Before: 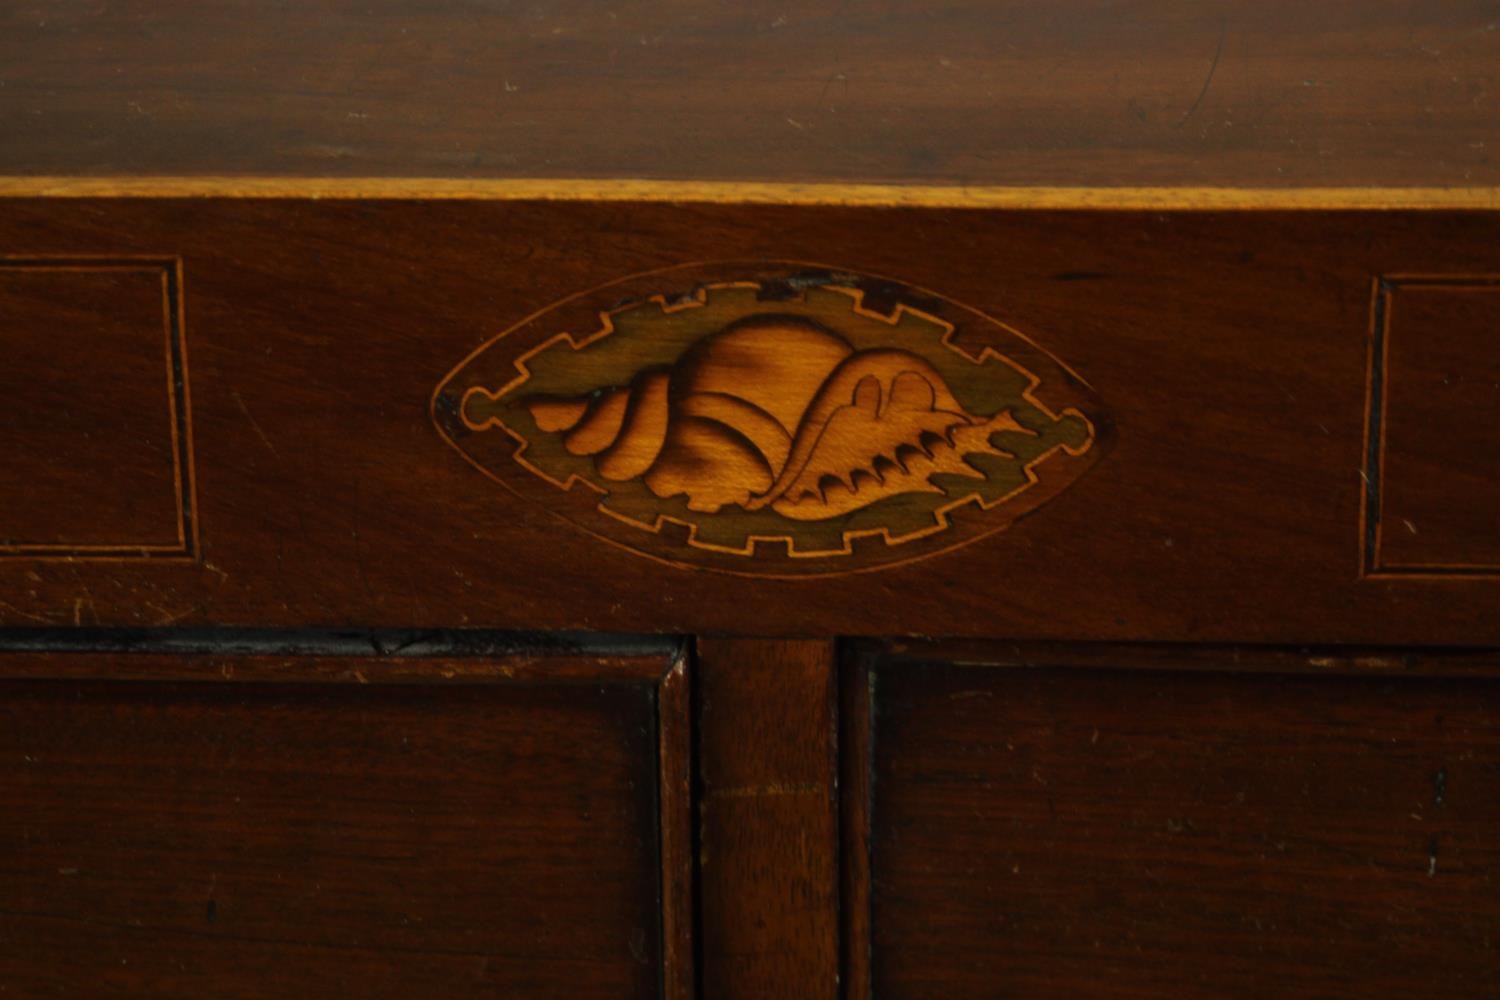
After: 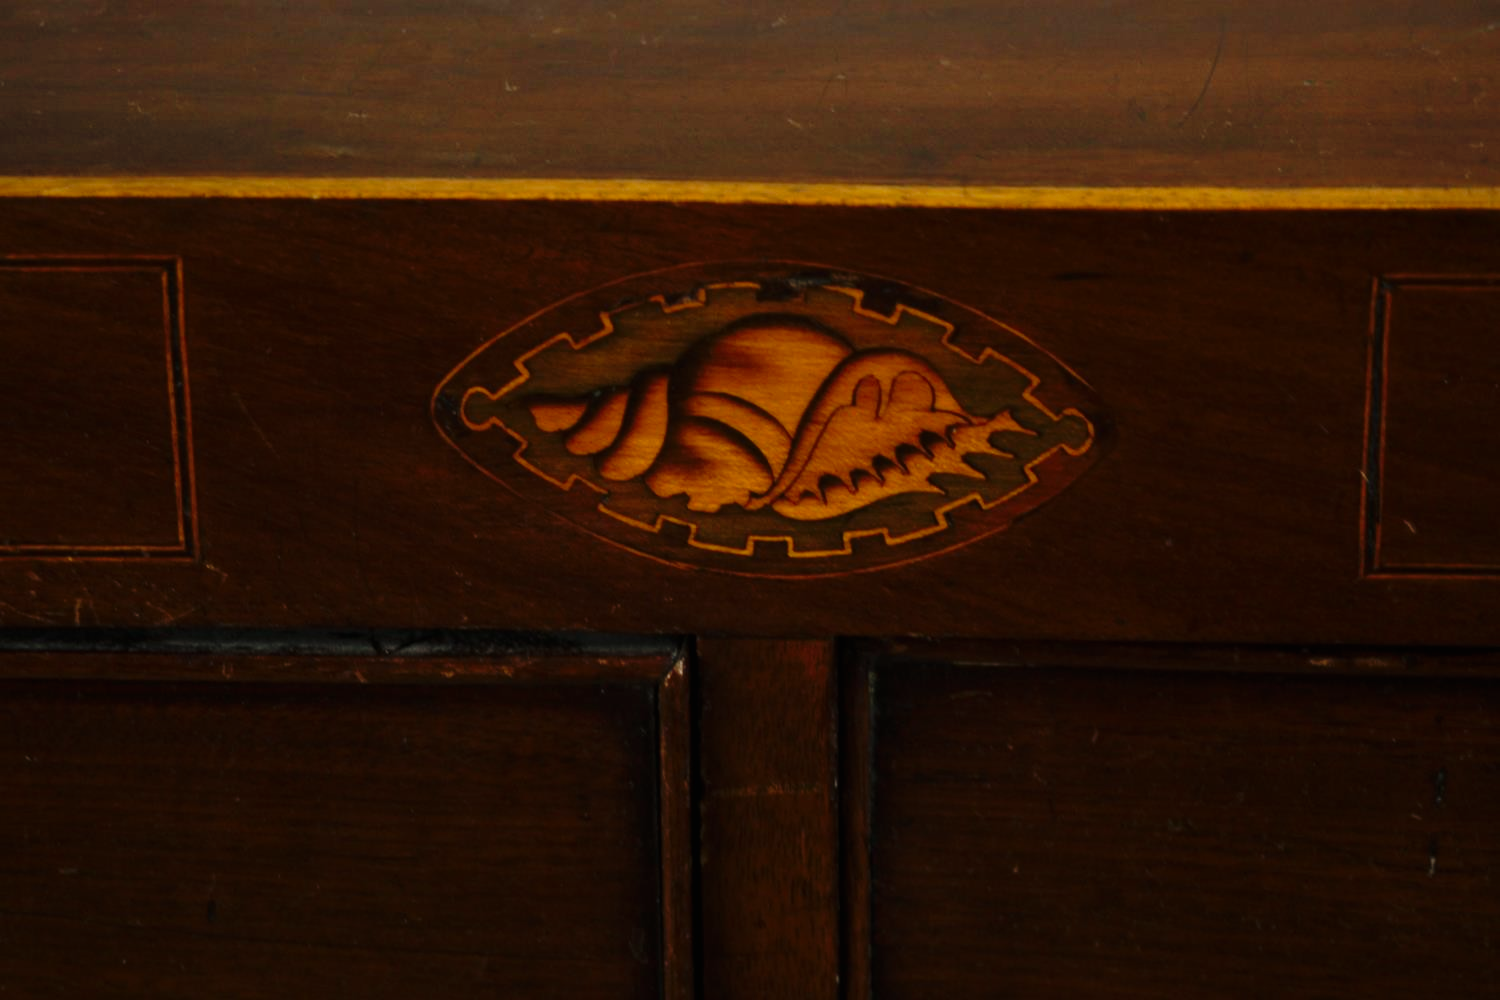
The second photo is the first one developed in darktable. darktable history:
tone curve: curves: ch0 [(0, 0) (0.003, 0.005) (0.011, 0.006) (0.025, 0.013) (0.044, 0.027) (0.069, 0.042) (0.1, 0.06) (0.136, 0.085) (0.177, 0.118) (0.224, 0.171) (0.277, 0.239) (0.335, 0.314) (0.399, 0.394) (0.468, 0.473) (0.543, 0.552) (0.623, 0.64) (0.709, 0.718) (0.801, 0.801) (0.898, 0.882) (1, 1)], preserve colors none
